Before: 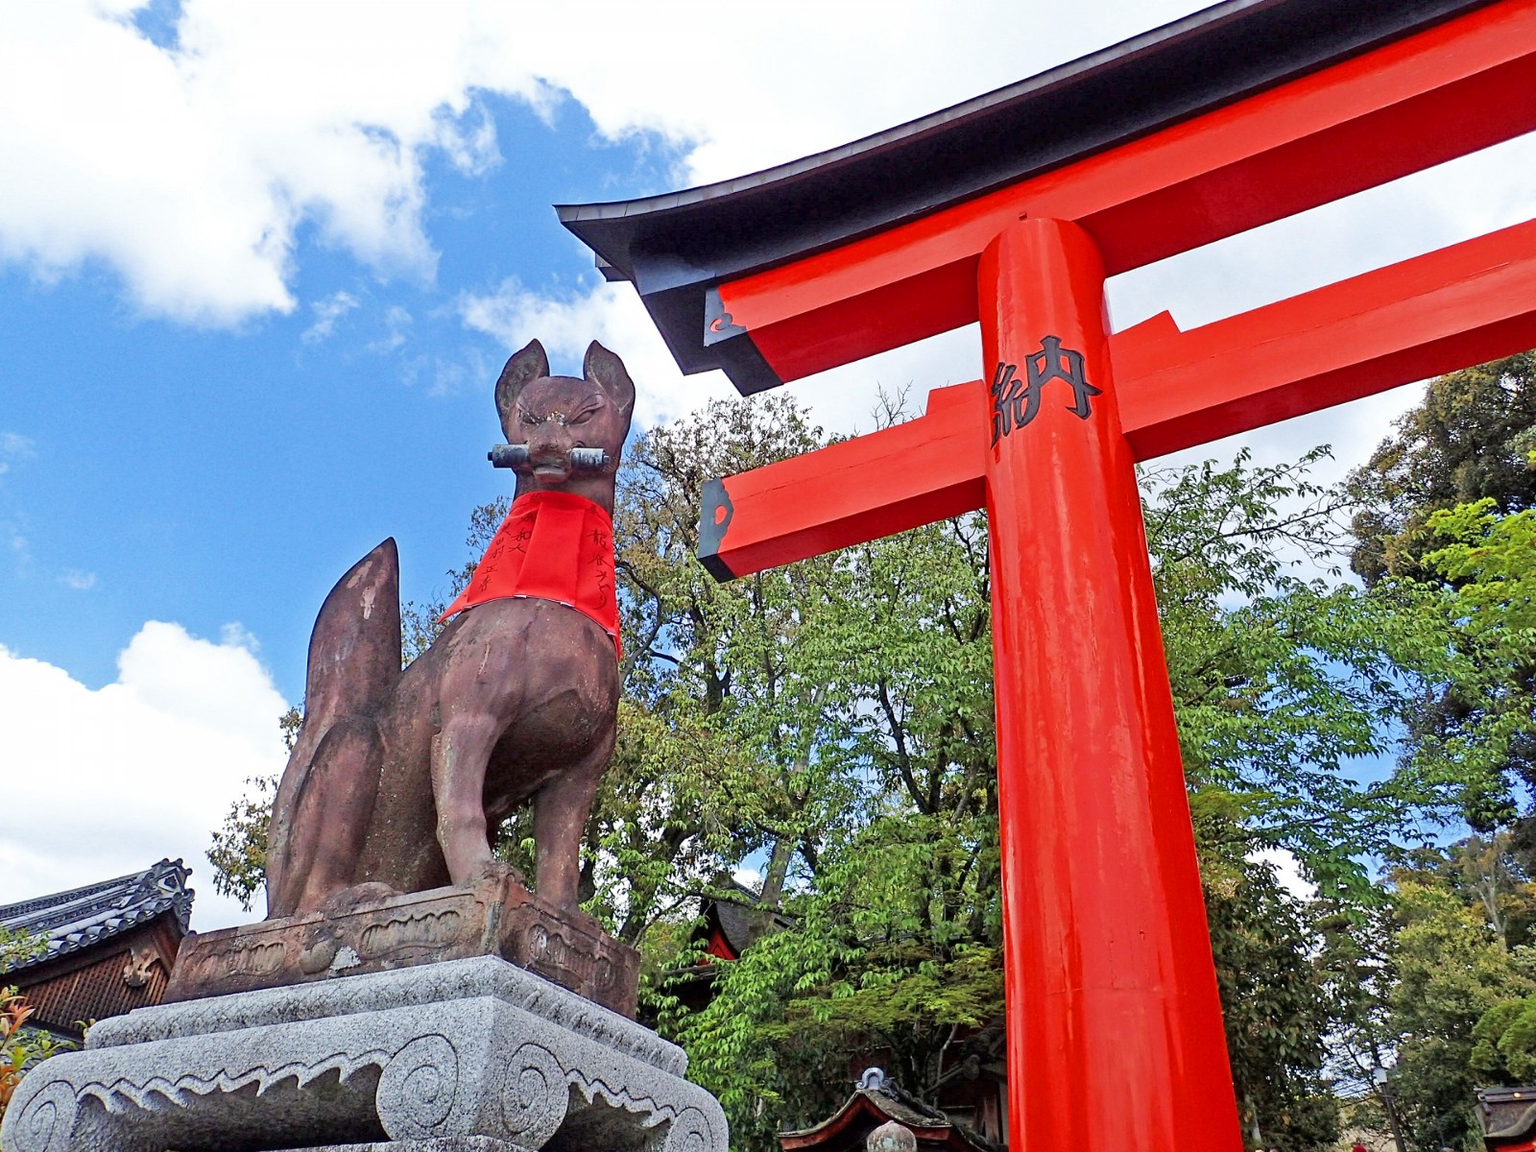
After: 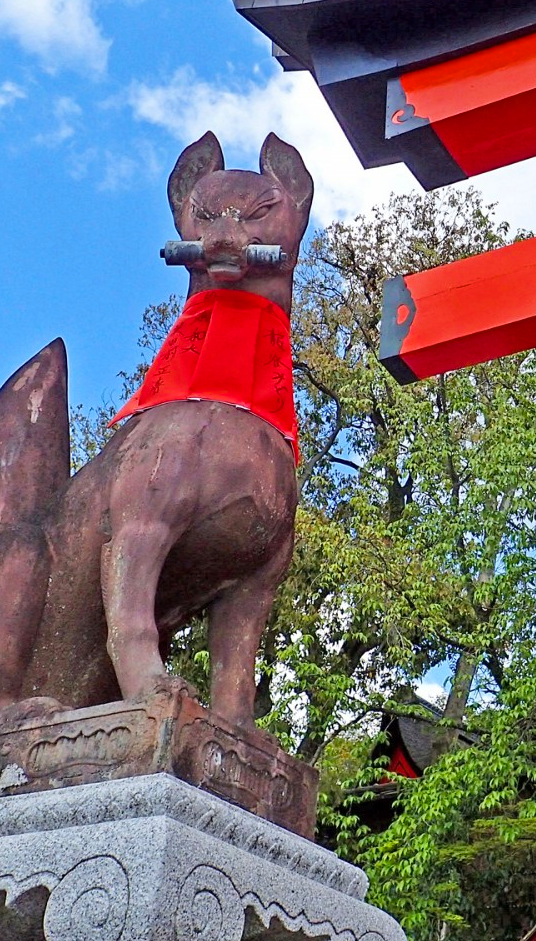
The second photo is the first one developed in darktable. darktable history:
crop and rotate: left 21.77%, top 18.528%, right 44.676%, bottom 2.997%
color balance rgb: perceptual saturation grading › global saturation 20%, global vibrance 20%
contrast brightness saturation: saturation -0.05
